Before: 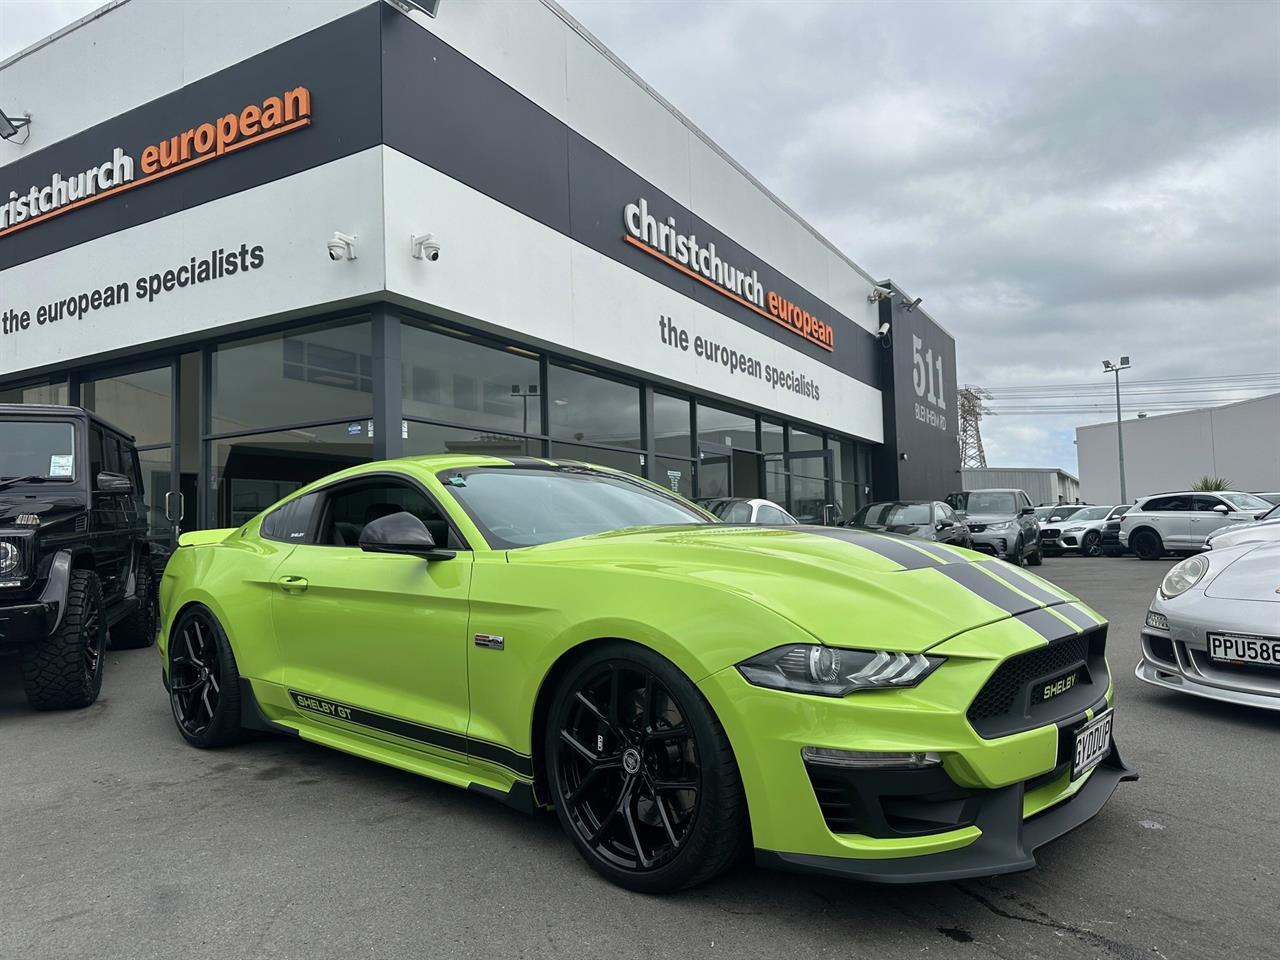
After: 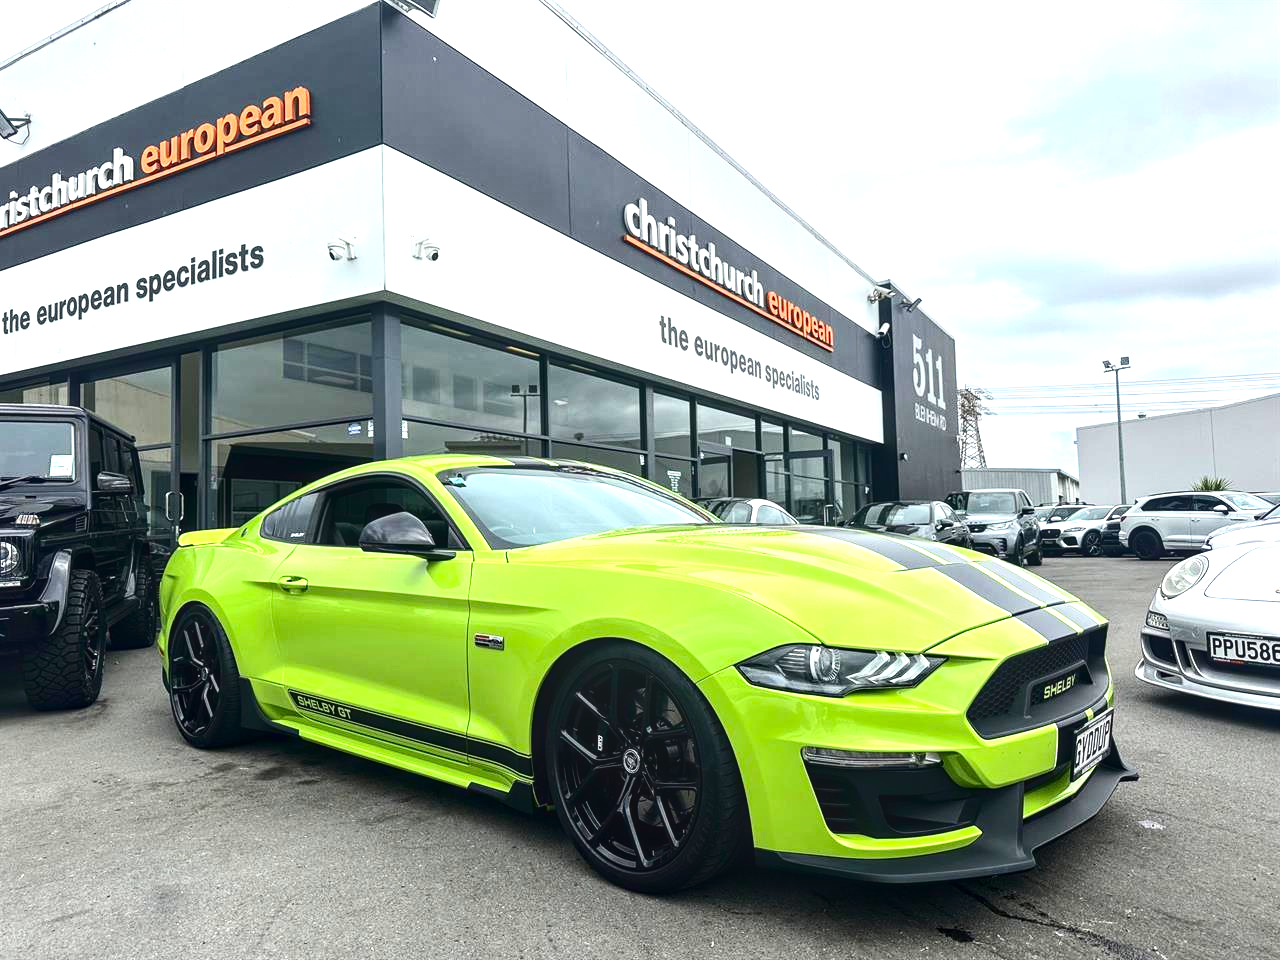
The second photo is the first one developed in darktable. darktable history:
local contrast: on, module defaults
contrast brightness saturation: contrast 0.19, brightness -0.11, saturation 0.21
exposure: black level correction 0, exposure 1.1 EV, compensate exposure bias true, compensate highlight preservation false
